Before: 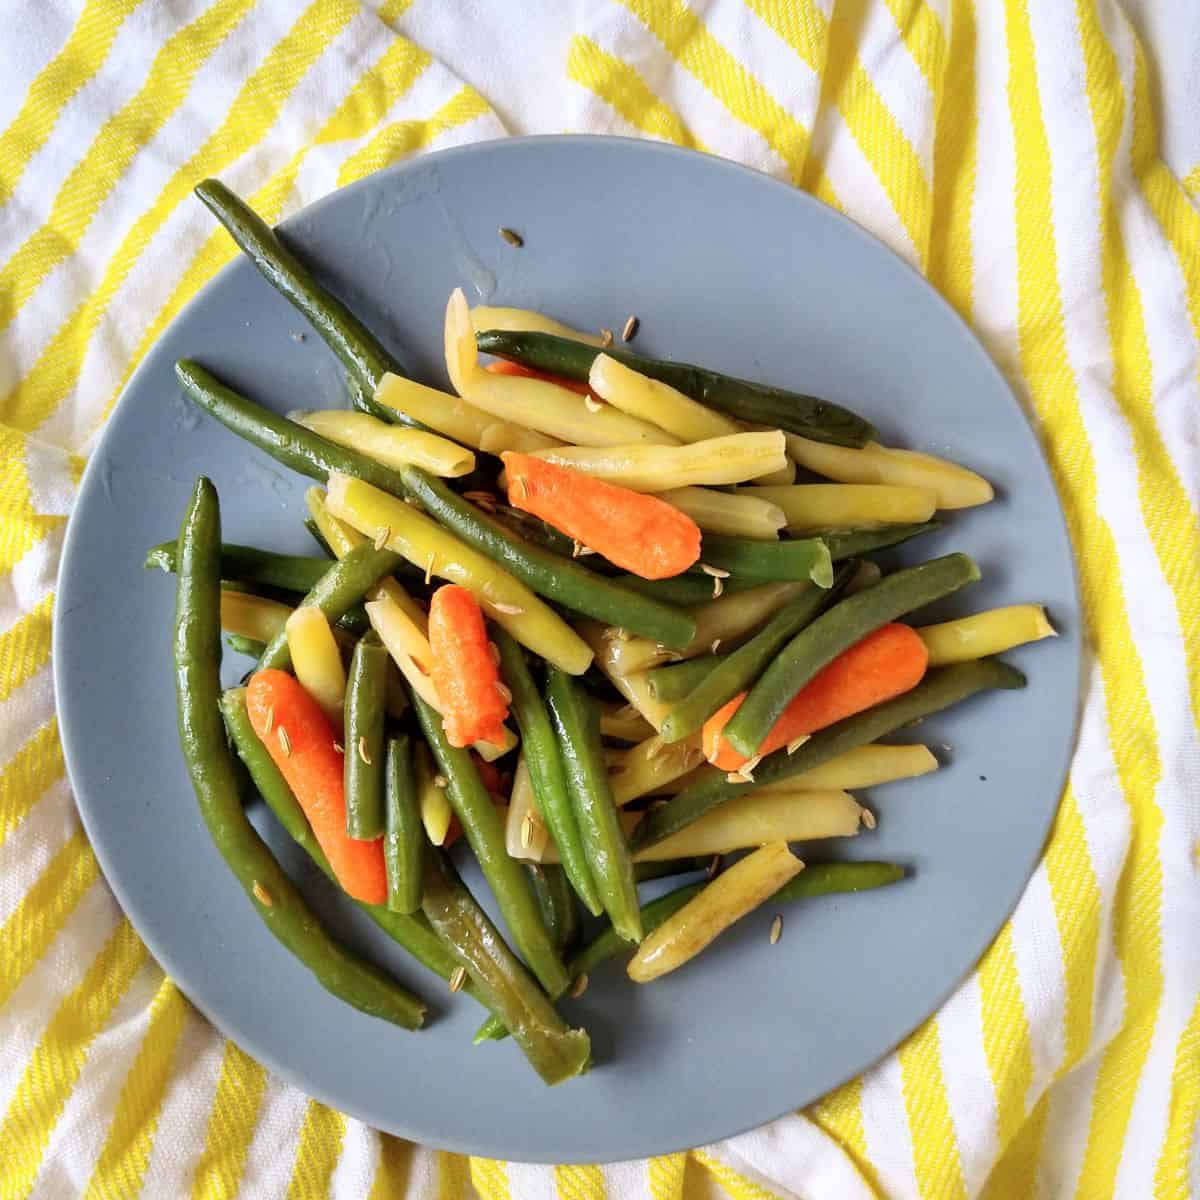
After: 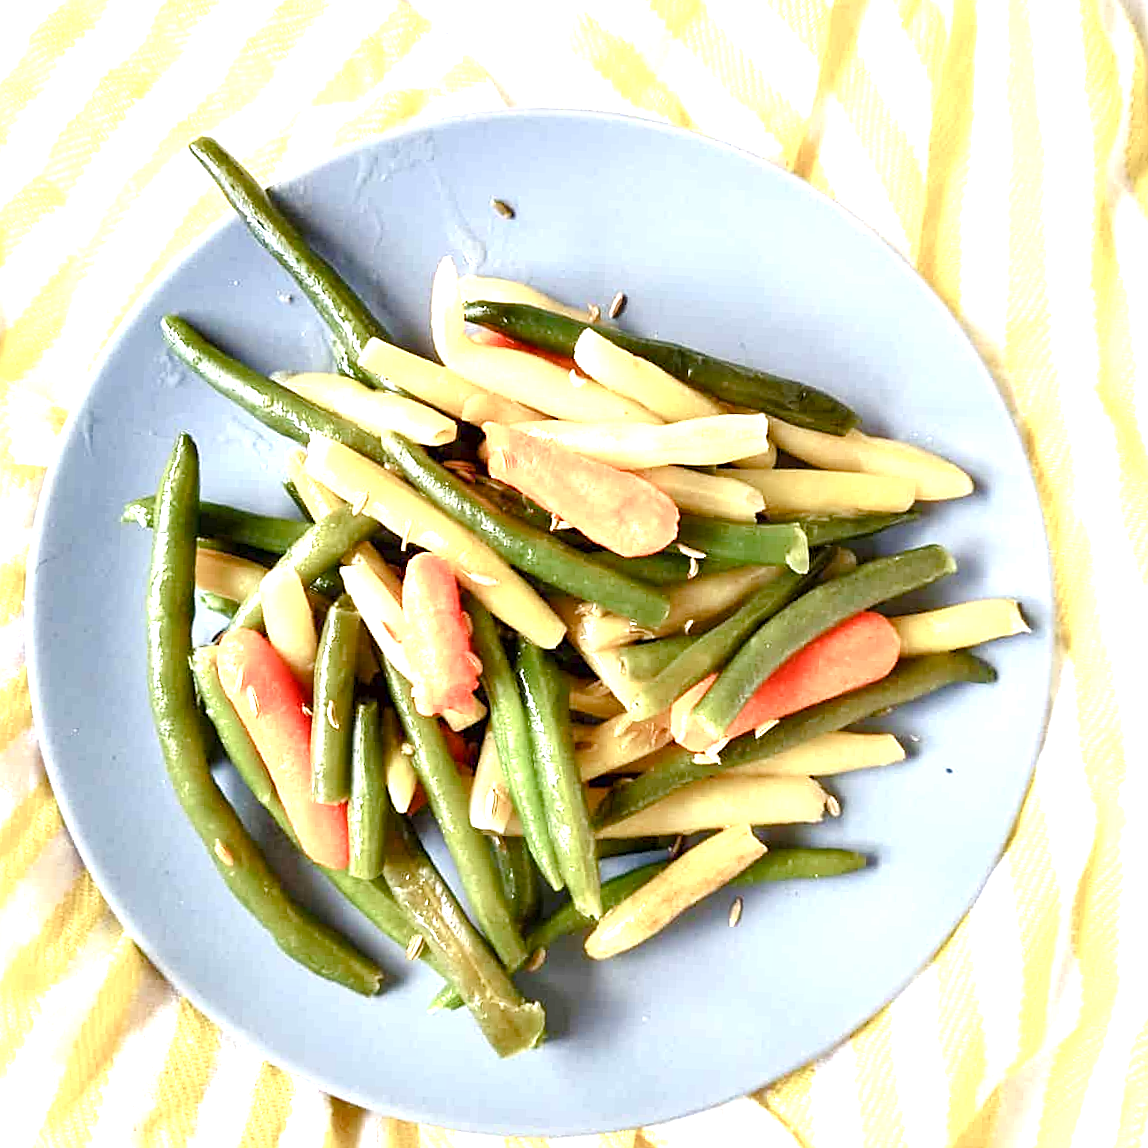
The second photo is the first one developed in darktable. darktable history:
color balance rgb: linear chroma grading › mid-tones 7.261%, perceptual saturation grading › global saturation 20%, perceptual saturation grading › highlights -50.222%, perceptual saturation grading › shadows 30.165%, global vibrance 9.737%
crop and rotate: angle -2.65°
exposure: black level correction 0, exposure 1.384 EV, compensate highlight preservation false
sharpen: on, module defaults
